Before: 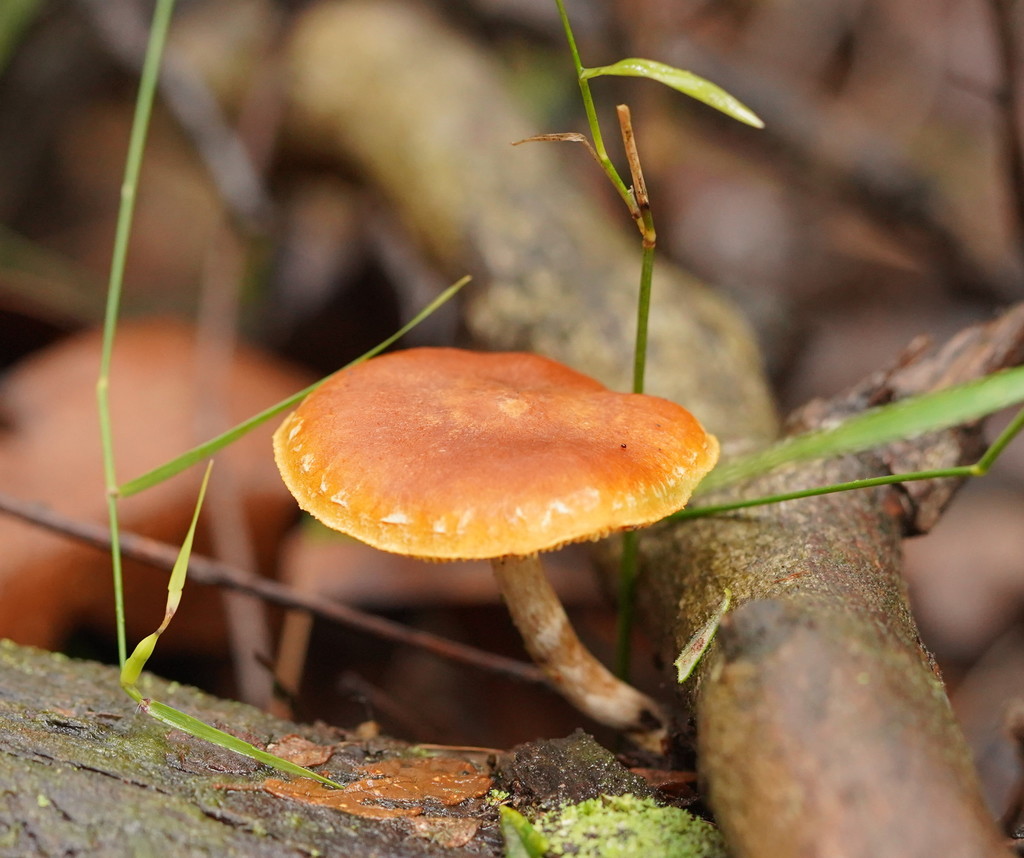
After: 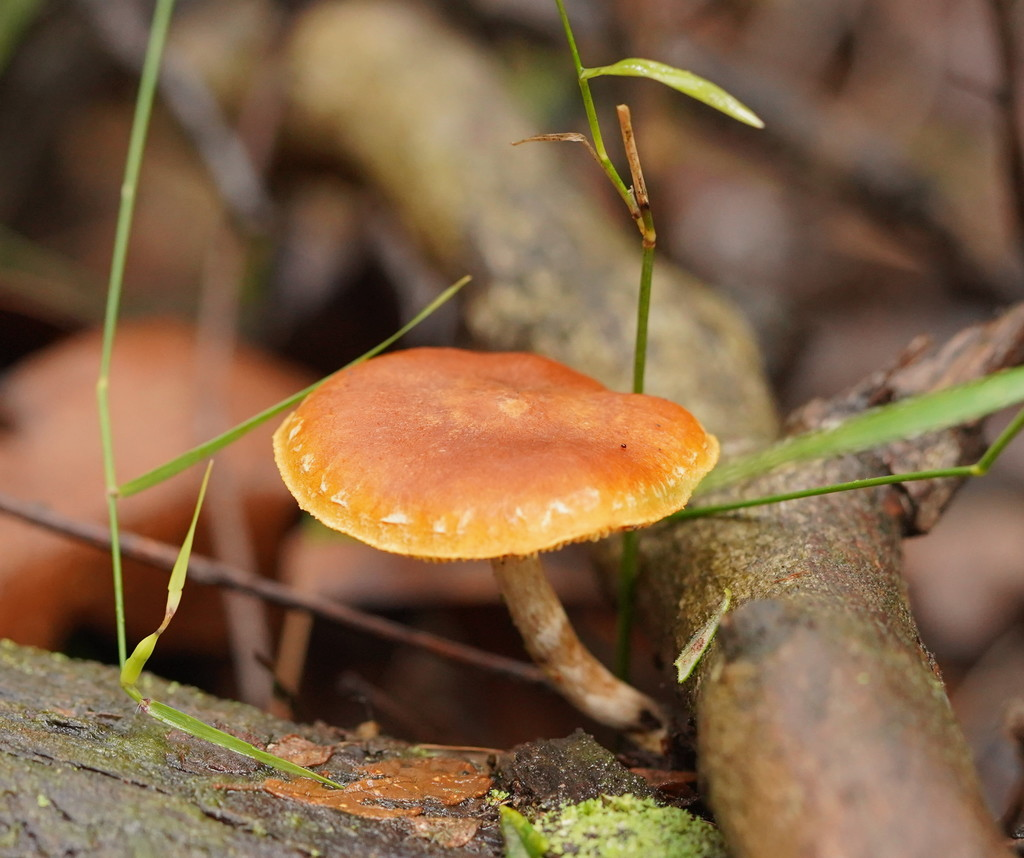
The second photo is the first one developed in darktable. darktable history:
exposure: exposure -0.069 EV, compensate exposure bias true, compensate highlight preservation false
tone equalizer: edges refinement/feathering 500, mask exposure compensation -1.57 EV, preserve details no
